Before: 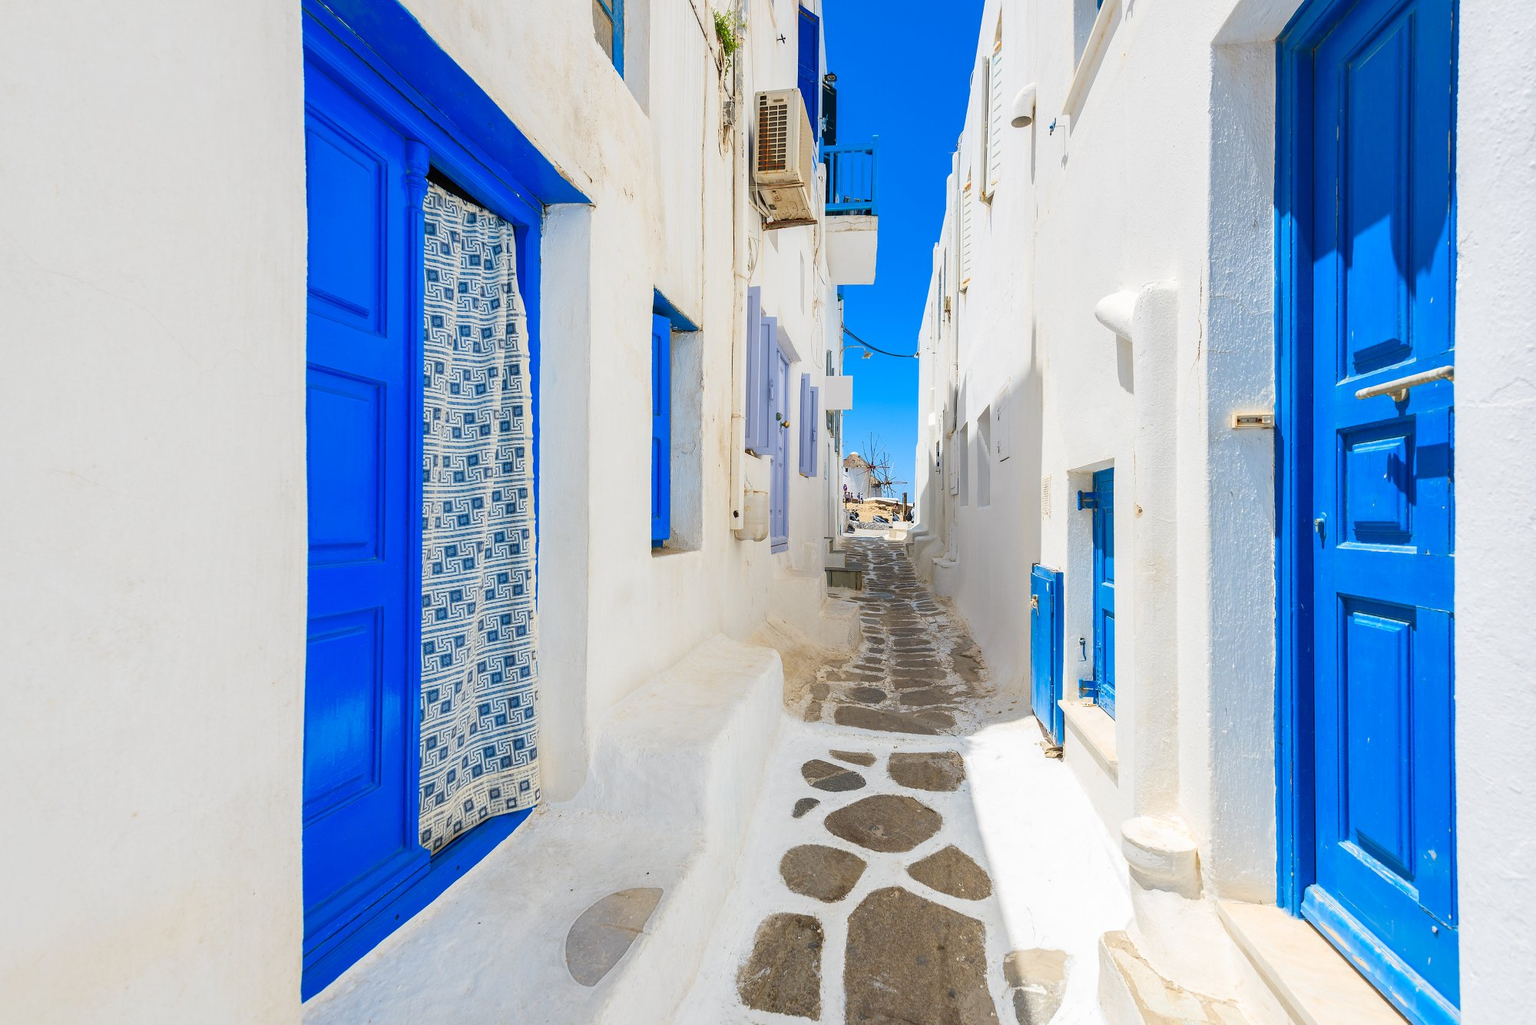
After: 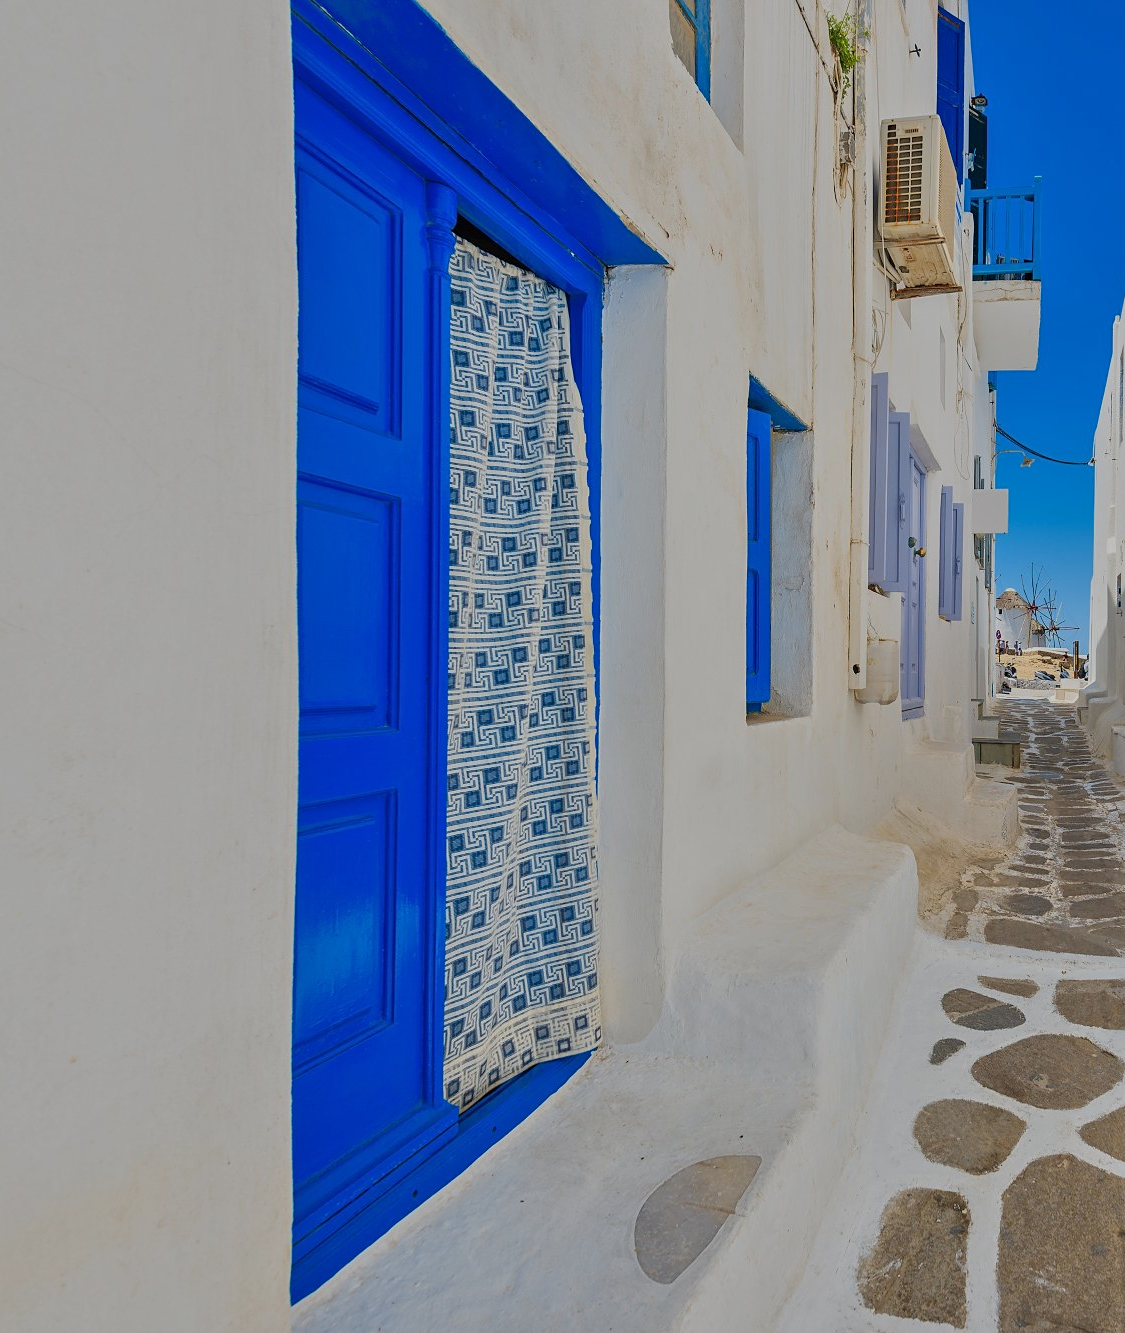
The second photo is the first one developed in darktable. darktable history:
crop: left 5.114%, right 38.589%
tone equalizer: -8 EV -0.002 EV, -7 EV 0.005 EV, -6 EV -0.008 EV, -5 EV 0.007 EV, -4 EV -0.042 EV, -3 EV -0.233 EV, -2 EV -0.662 EV, -1 EV -0.983 EV, +0 EV -0.969 EV, smoothing diameter 2%, edges refinement/feathering 20, mask exposure compensation -1.57 EV, filter diffusion 5
sharpen: amount 0.2
